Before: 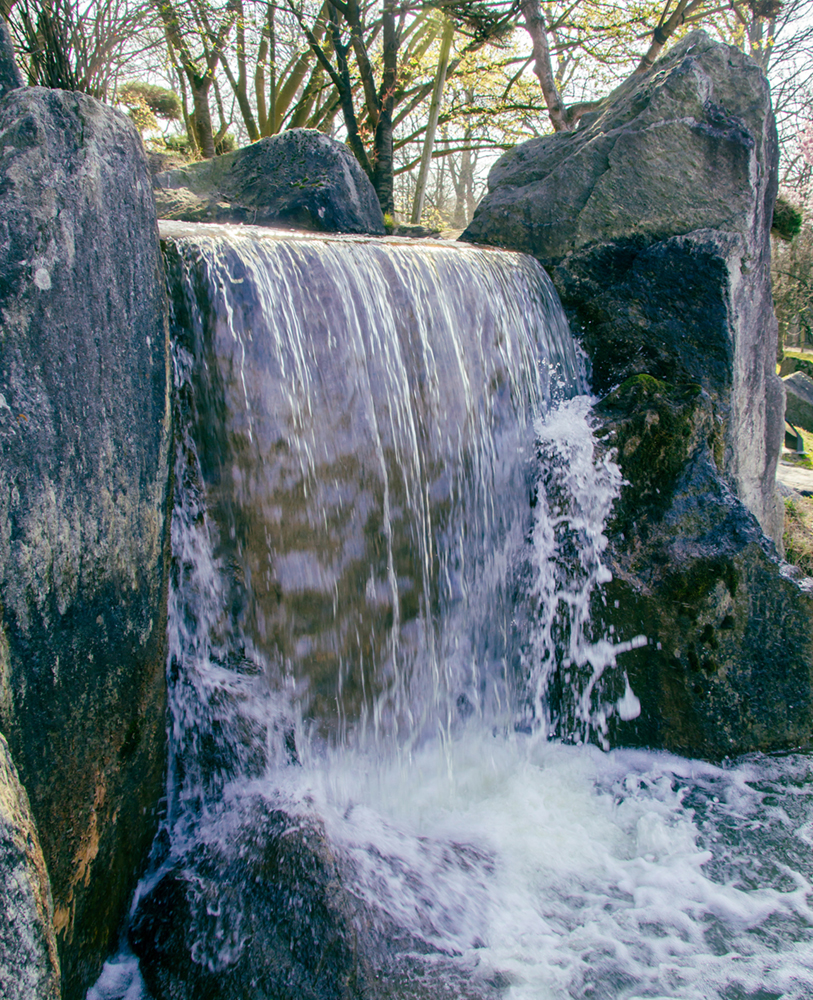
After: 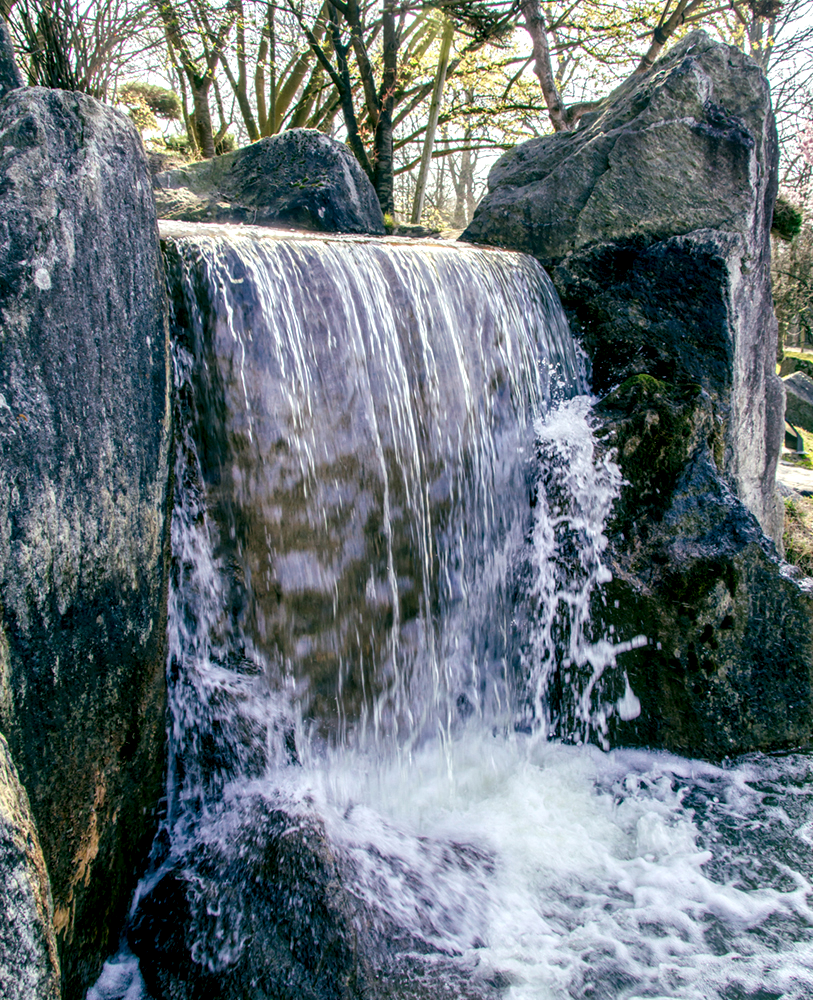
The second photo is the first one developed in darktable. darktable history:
shadows and highlights: radius 331.84, shadows 53.55, highlights -100, compress 94.63%, highlights color adjustment 73.23%, soften with gaussian
local contrast: highlights 60%, shadows 60%, detail 160%
